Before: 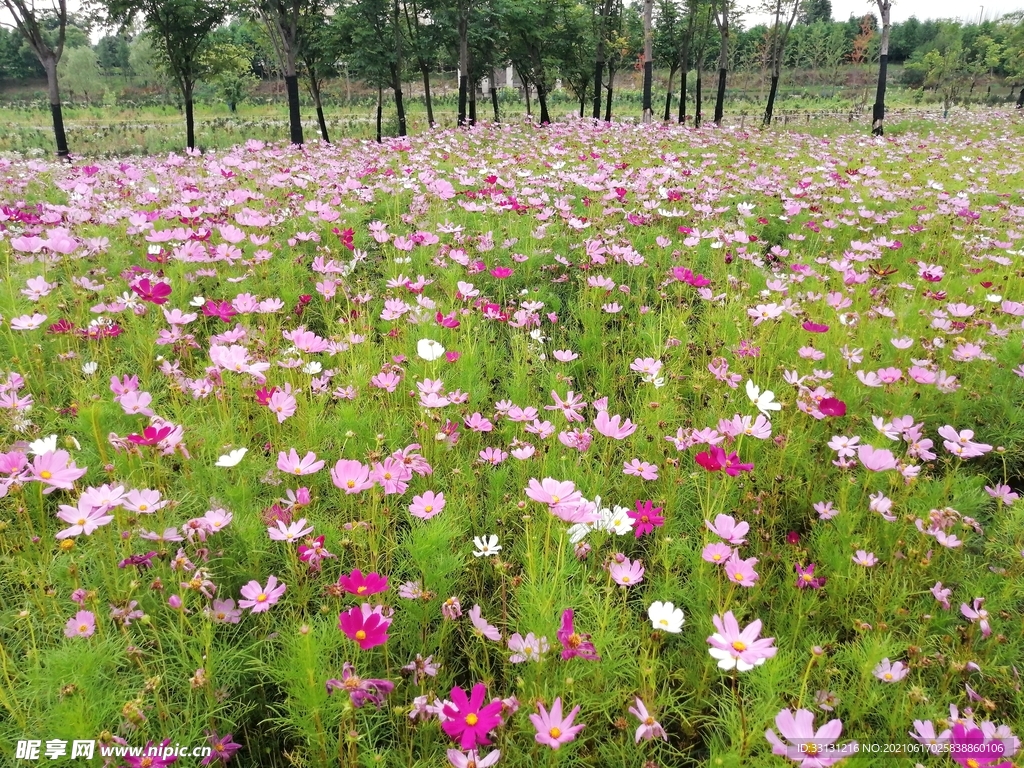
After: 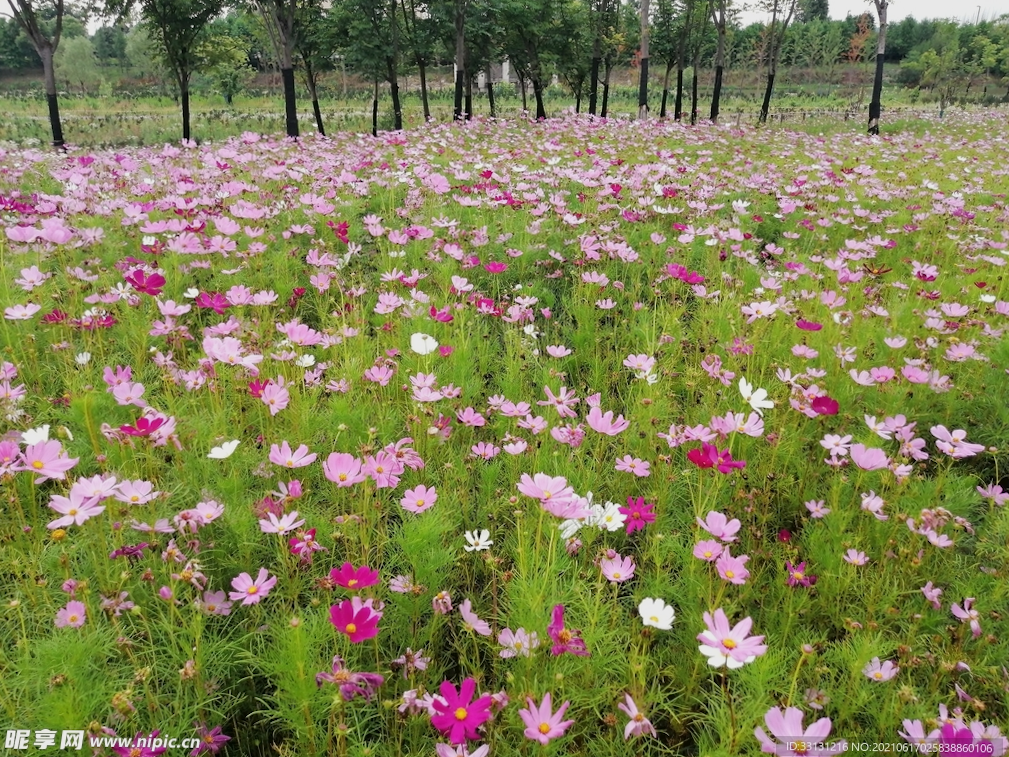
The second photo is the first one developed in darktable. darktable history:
crop and rotate: angle -0.624°
exposure: exposure -0.314 EV, compensate highlight preservation false
